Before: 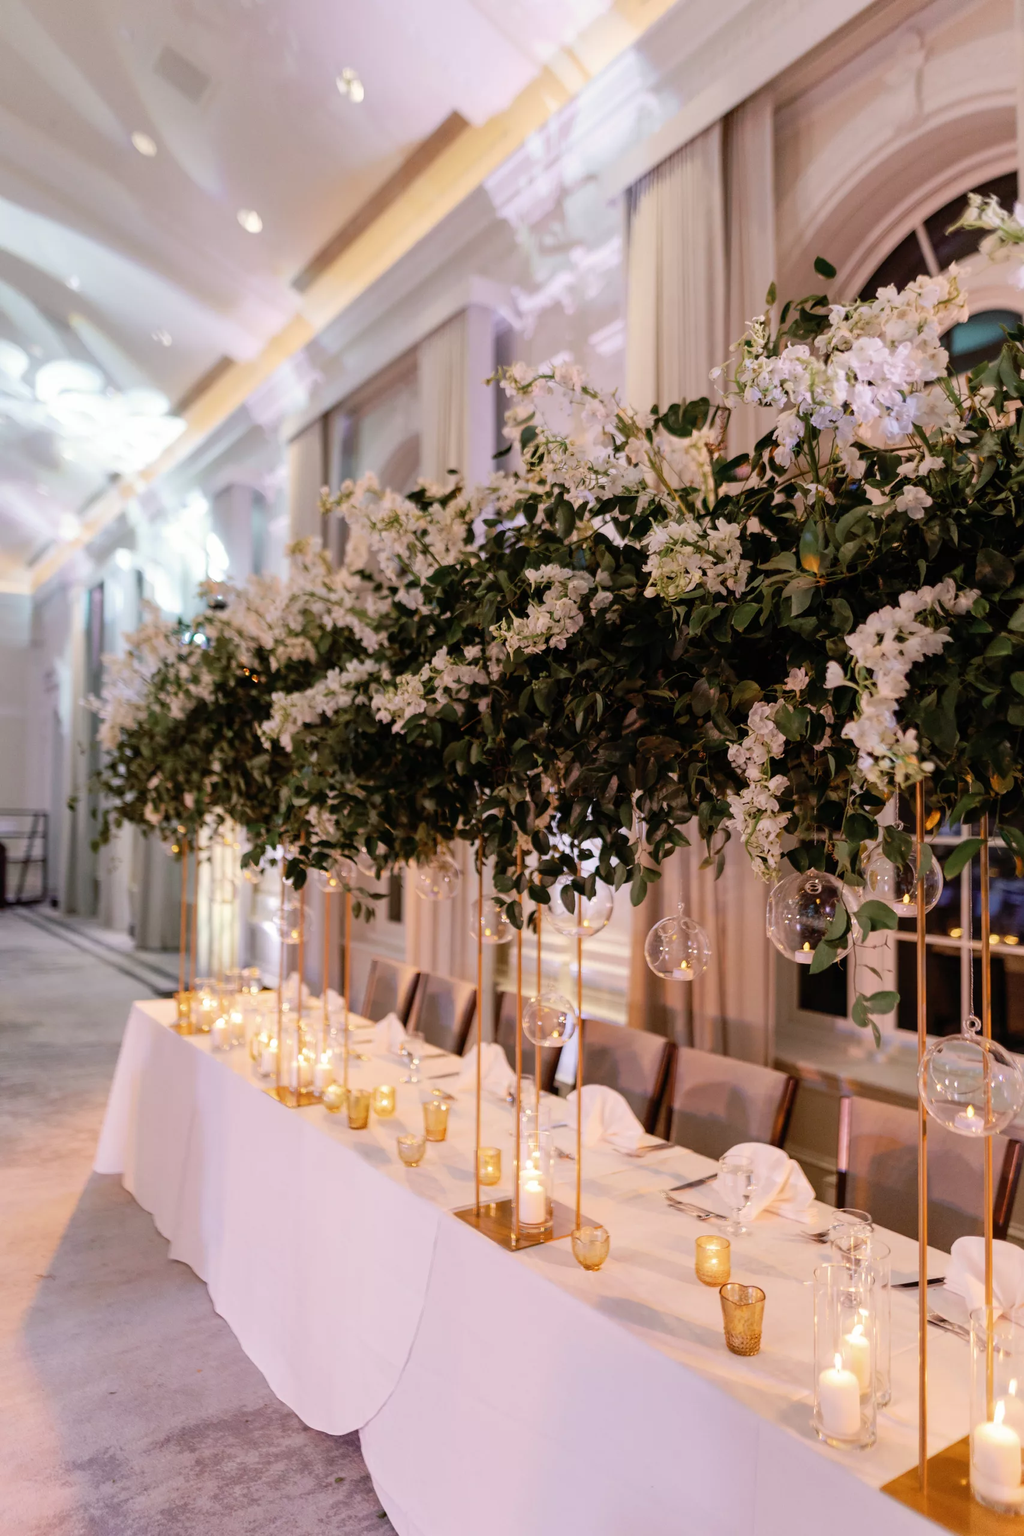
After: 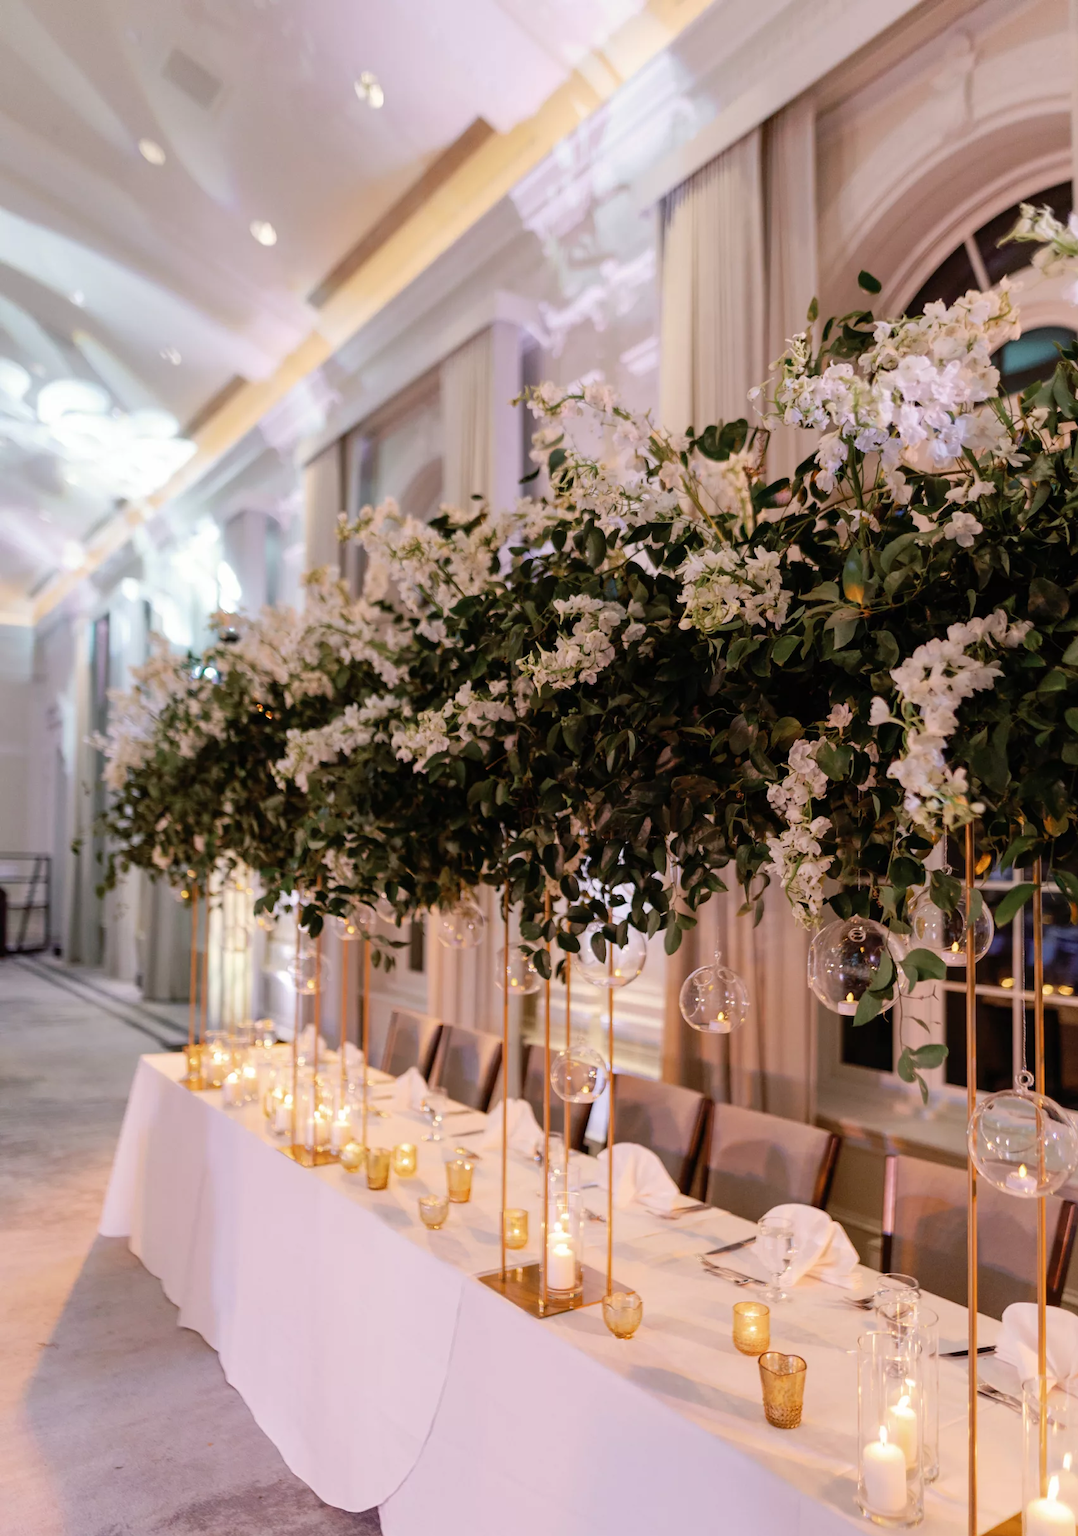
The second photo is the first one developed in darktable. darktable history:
crop and rotate: top 0.009%, bottom 5.03%
